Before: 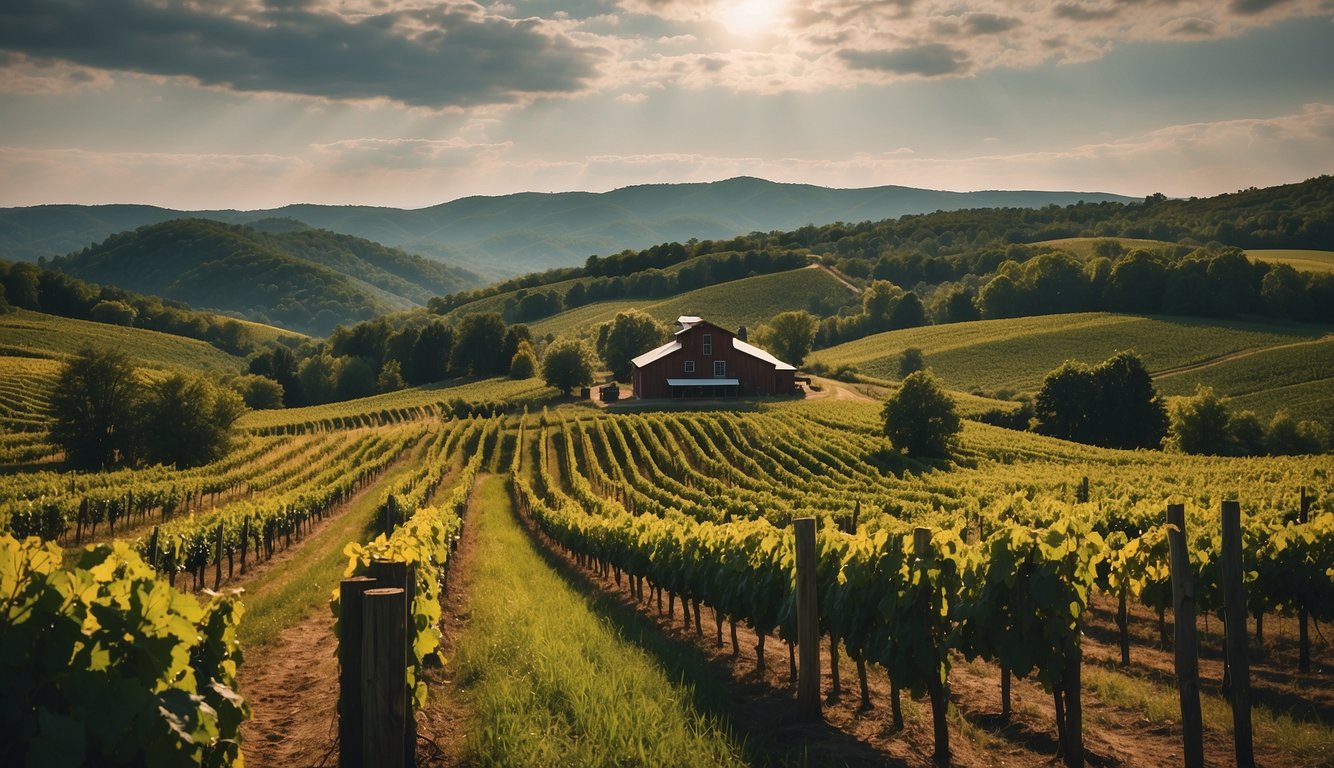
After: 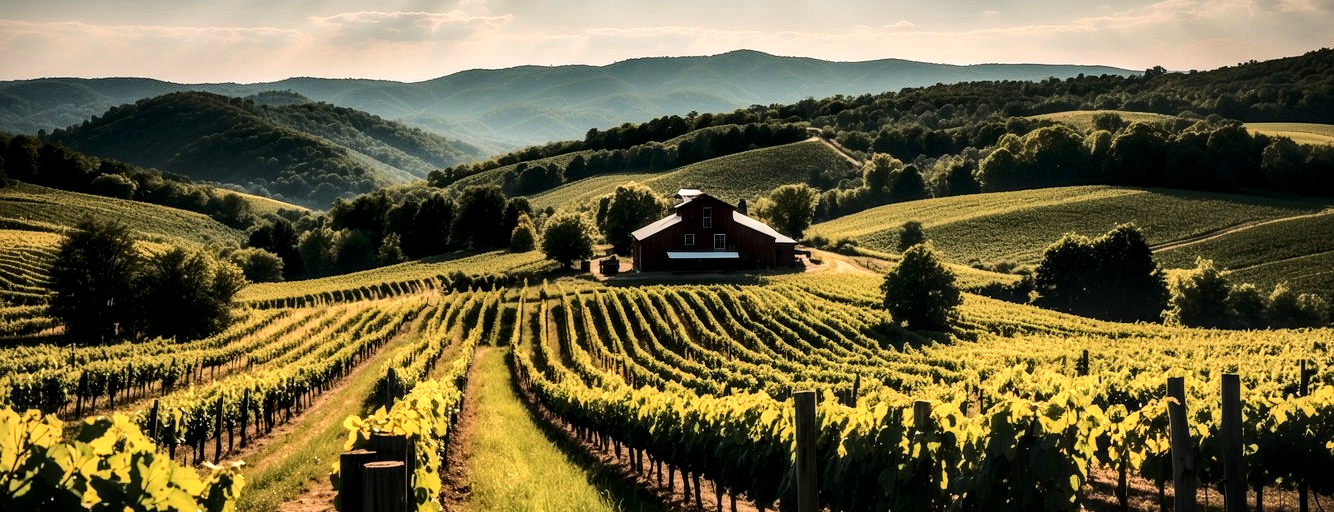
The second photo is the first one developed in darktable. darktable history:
tone equalizer: -8 EV -0.71 EV, -7 EV -0.714 EV, -6 EV -0.61 EV, -5 EV -0.414 EV, -3 EV 0.373 EV, -2 EV 0.6 EV, -1 EV 0.686 EV, +0 EV 0.757 EV
base curve: curves: ch0 [(0, 0) (0.032, 0.037) (0.105, 0.228) (0.435, 0.76) (0.856, 0.983) (1, 1)]
local contrast: detail 160%
shadows and highlights: radius 131.87, soften with gaussian
crop: top 16.582%, bottom 16.714%
exposure: exposure -0.902 EV, compensate exposure bias true, compensate highlight preservation false
